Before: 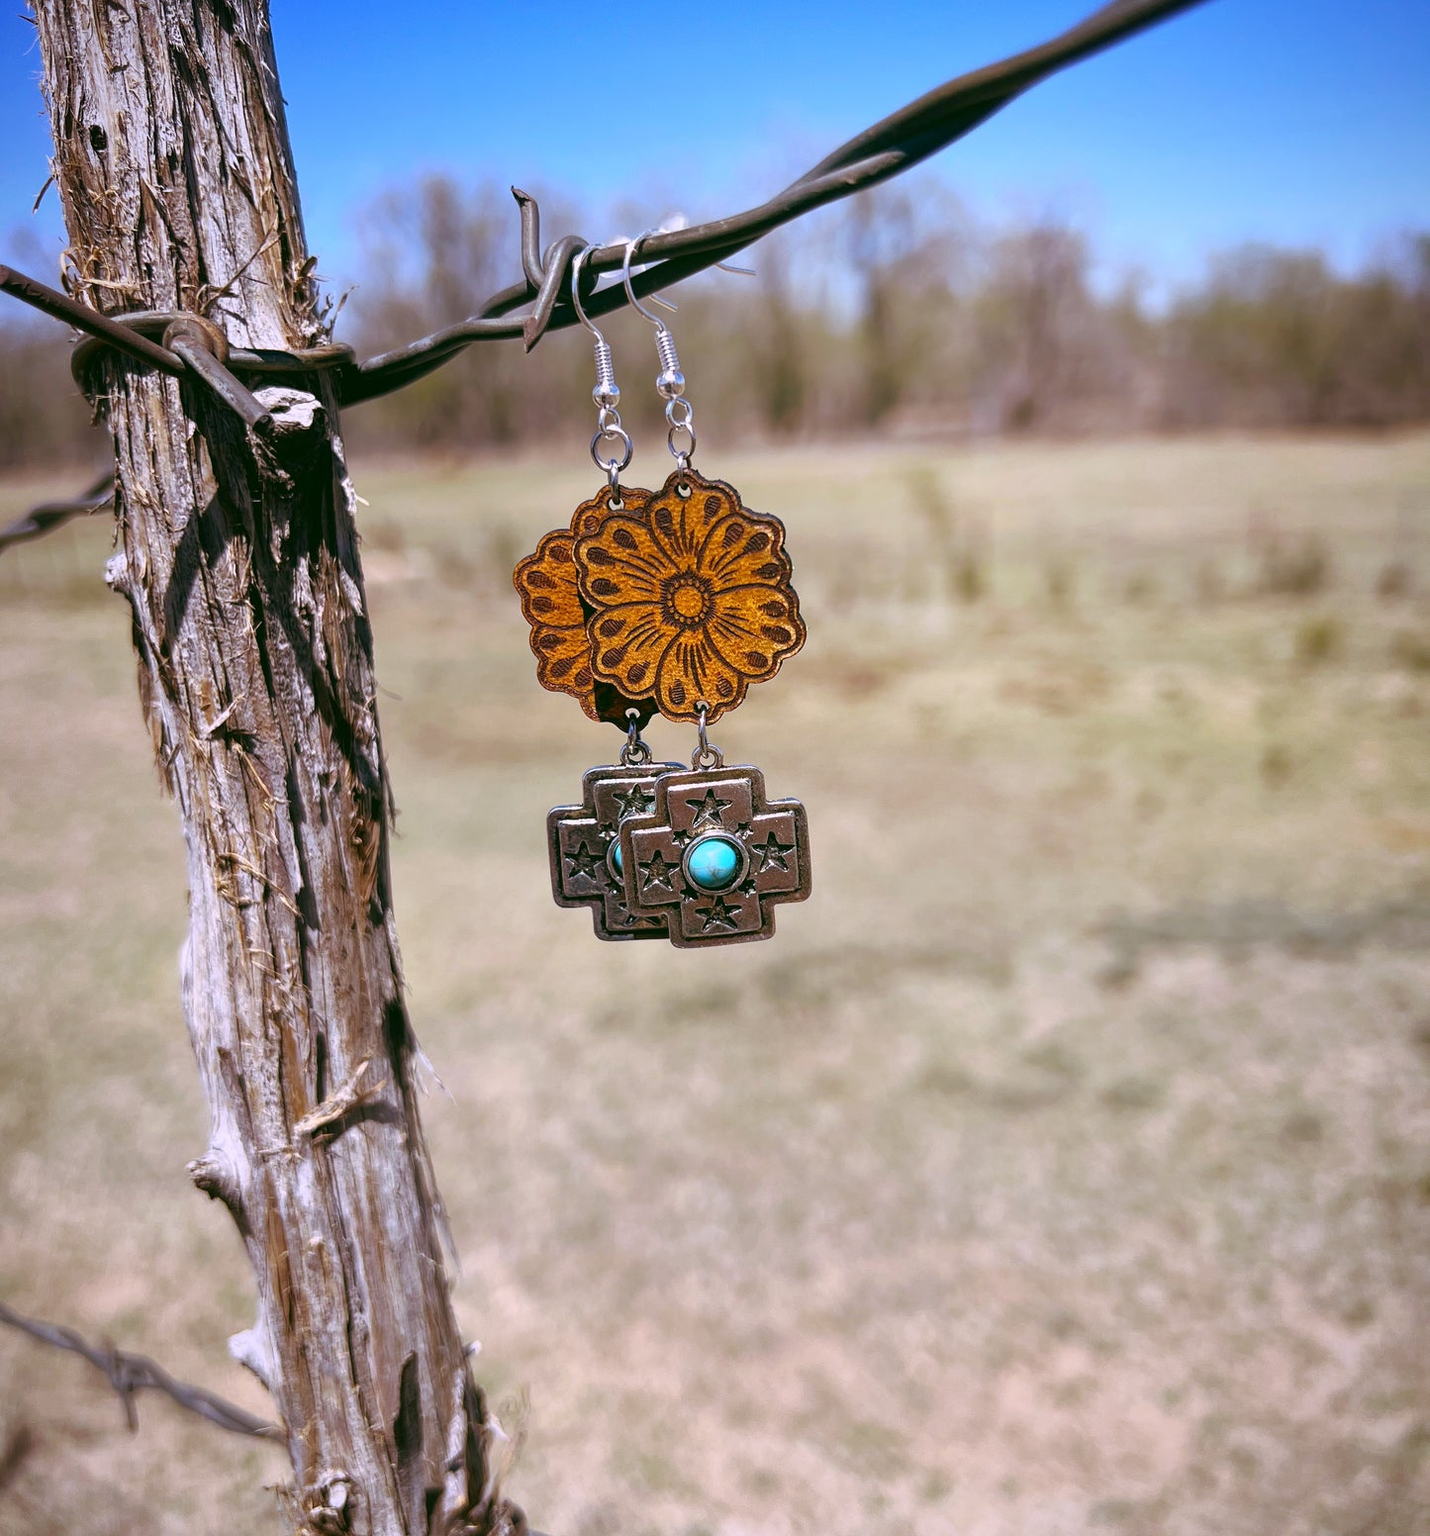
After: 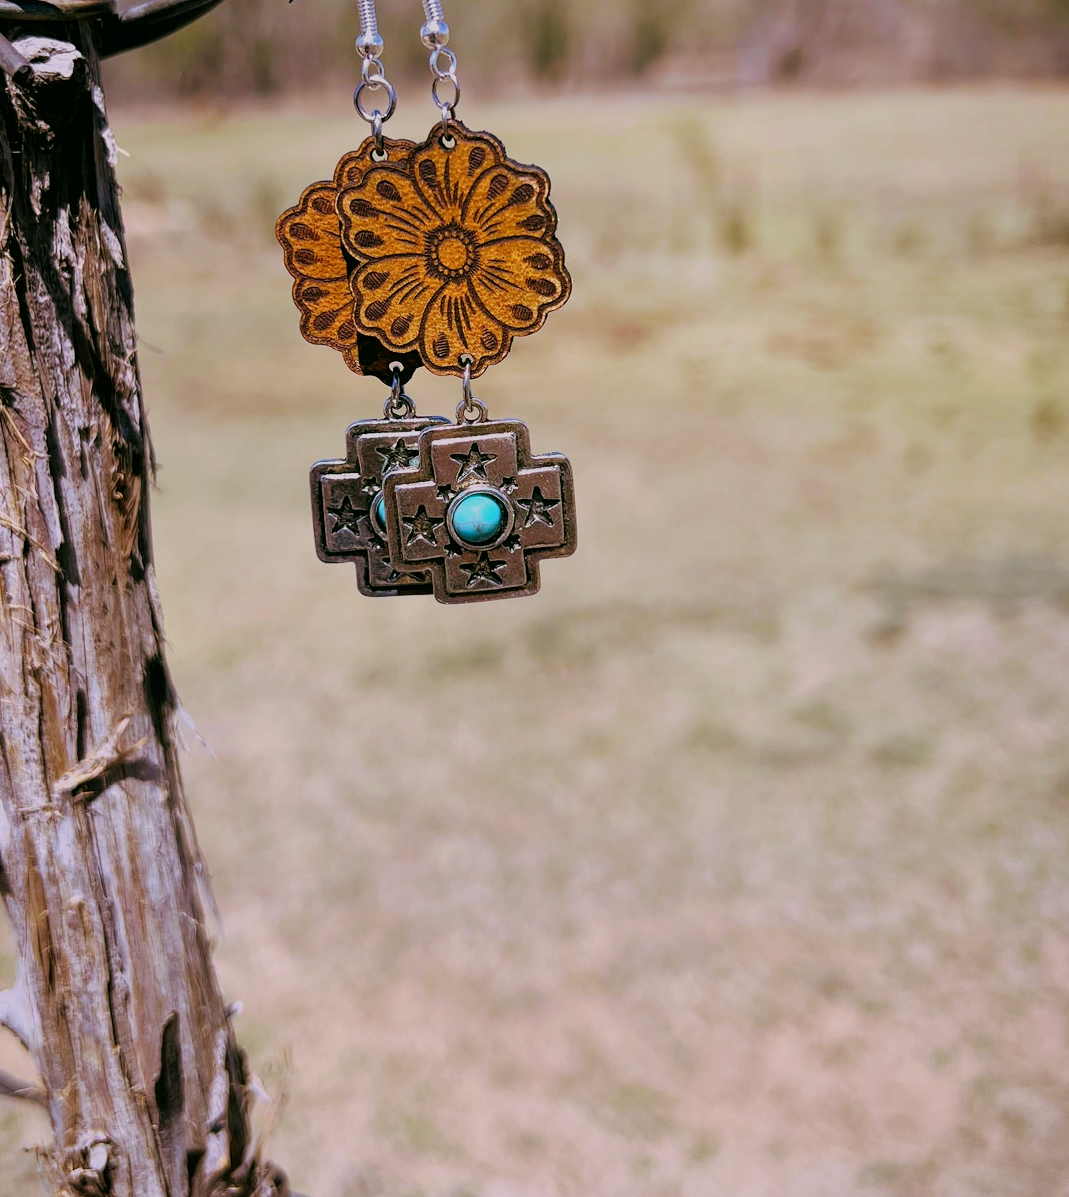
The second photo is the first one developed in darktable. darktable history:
velvia: on, module defaults
crop: left 16.871%, top 22.857%, right 9.116%
filmic rgb: black relative exposure -7.65 EV, white relative exposure 4.56 EV, hardness 3.61, contrast 1.05
